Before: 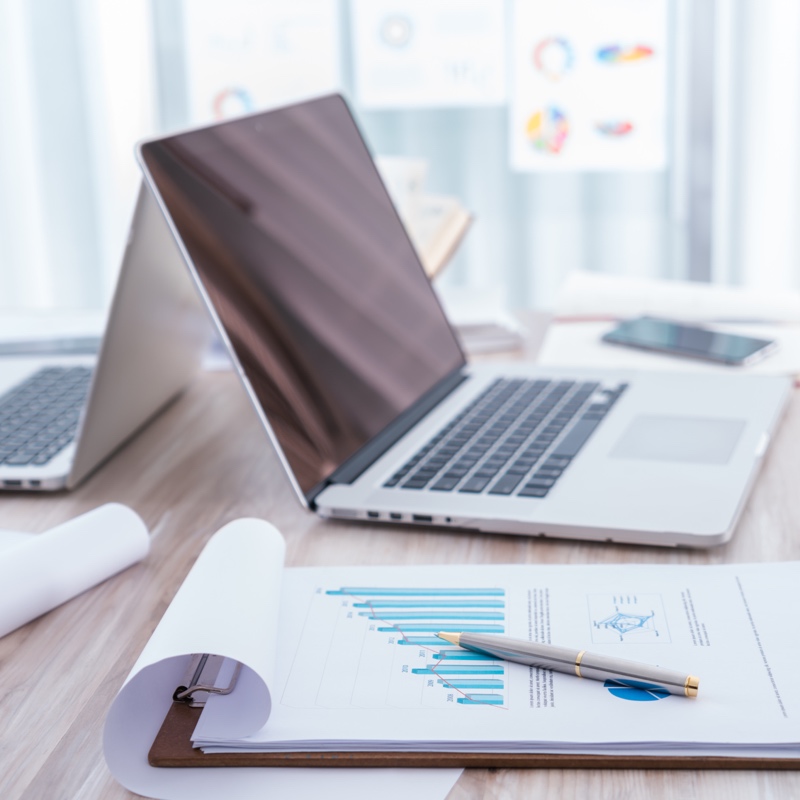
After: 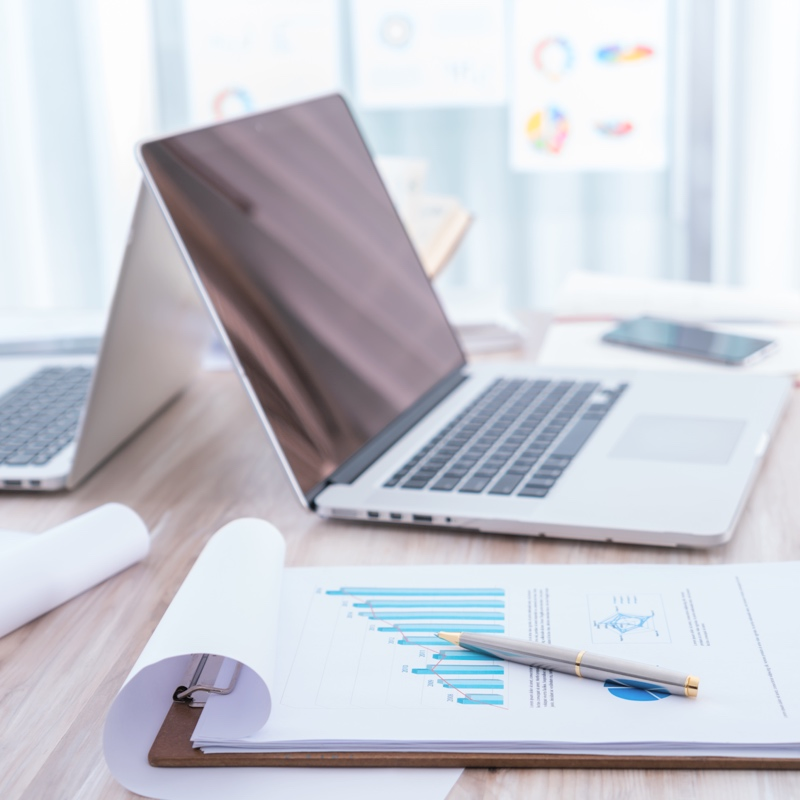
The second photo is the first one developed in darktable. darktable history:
contrast brightness saturation: brightness 0.135
